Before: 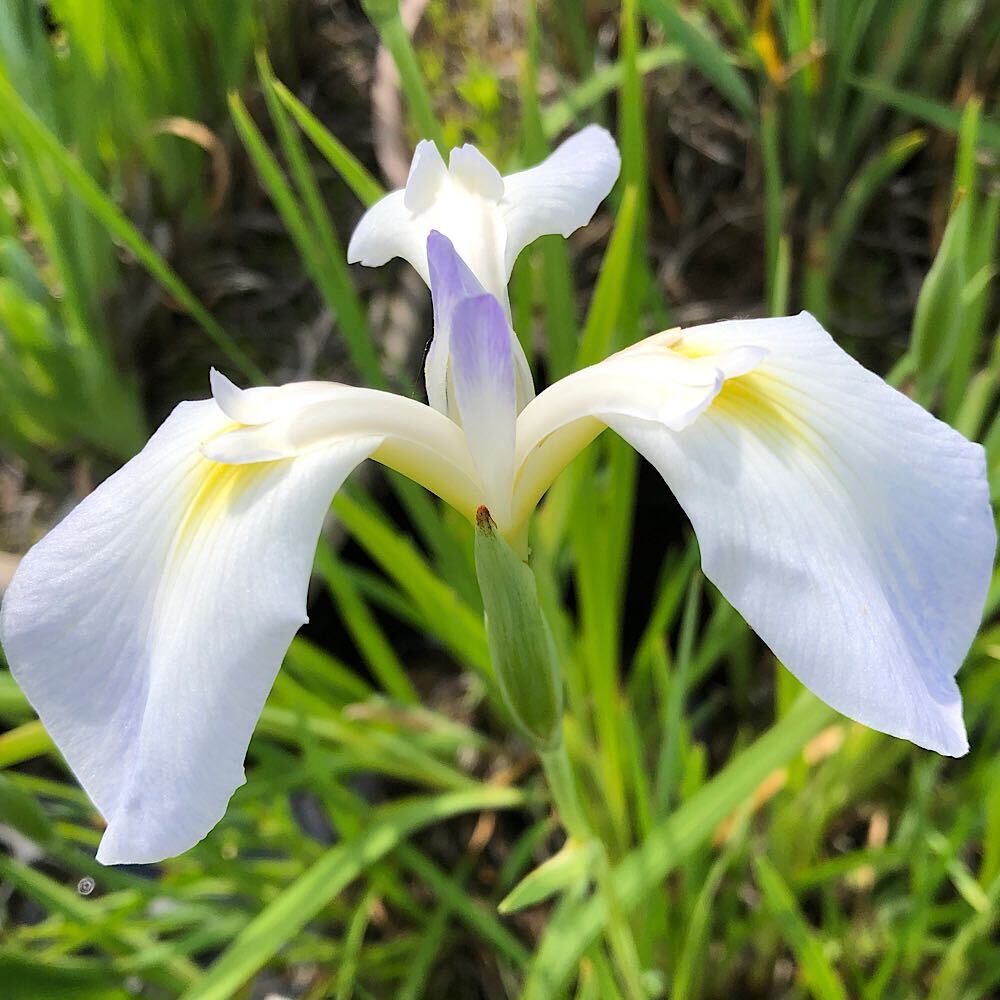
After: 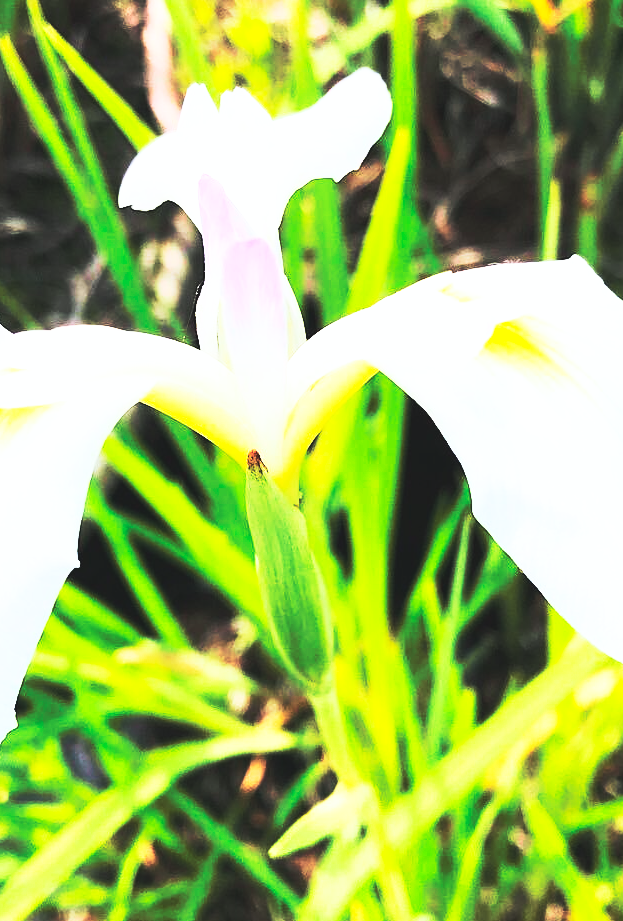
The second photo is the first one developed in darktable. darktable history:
base curve: curves: ch0 [(0, 0.015) (0.085, 0.116) (0.134, 0.298) (0.19, 0.545) (0.296, 0.764) (0.599, 0.982) (1, 1)], preserve colors none
tone curve: curves: ch0 [(0, 0.023) (0.087, 0.065) (0.184, 0.168) (0.45, 0.54) (0.57, 0.683) (0.722, 0.825) (0.877, 0.948) (1, 1)]; ch1 [(0, 0) (0.388, 0.369) (0.44, 0.44) (0.489, 0.481) (0.534, 0.561) (0.657, 0.659) (1, 1)]; ch2 [(0, 0) (0.353, 0.317) (0.408, 0.427) (0.472, 0.46) (0.5, 0.496) (0.537, 0.534) (0.576, 0.592) (0.625, 0.631) (1, 1)], color space Lab, independent channels, preserve colors none
crop and rotate: left 22.918%, top 5.629%, right 14.711%, bottom 2.247%
